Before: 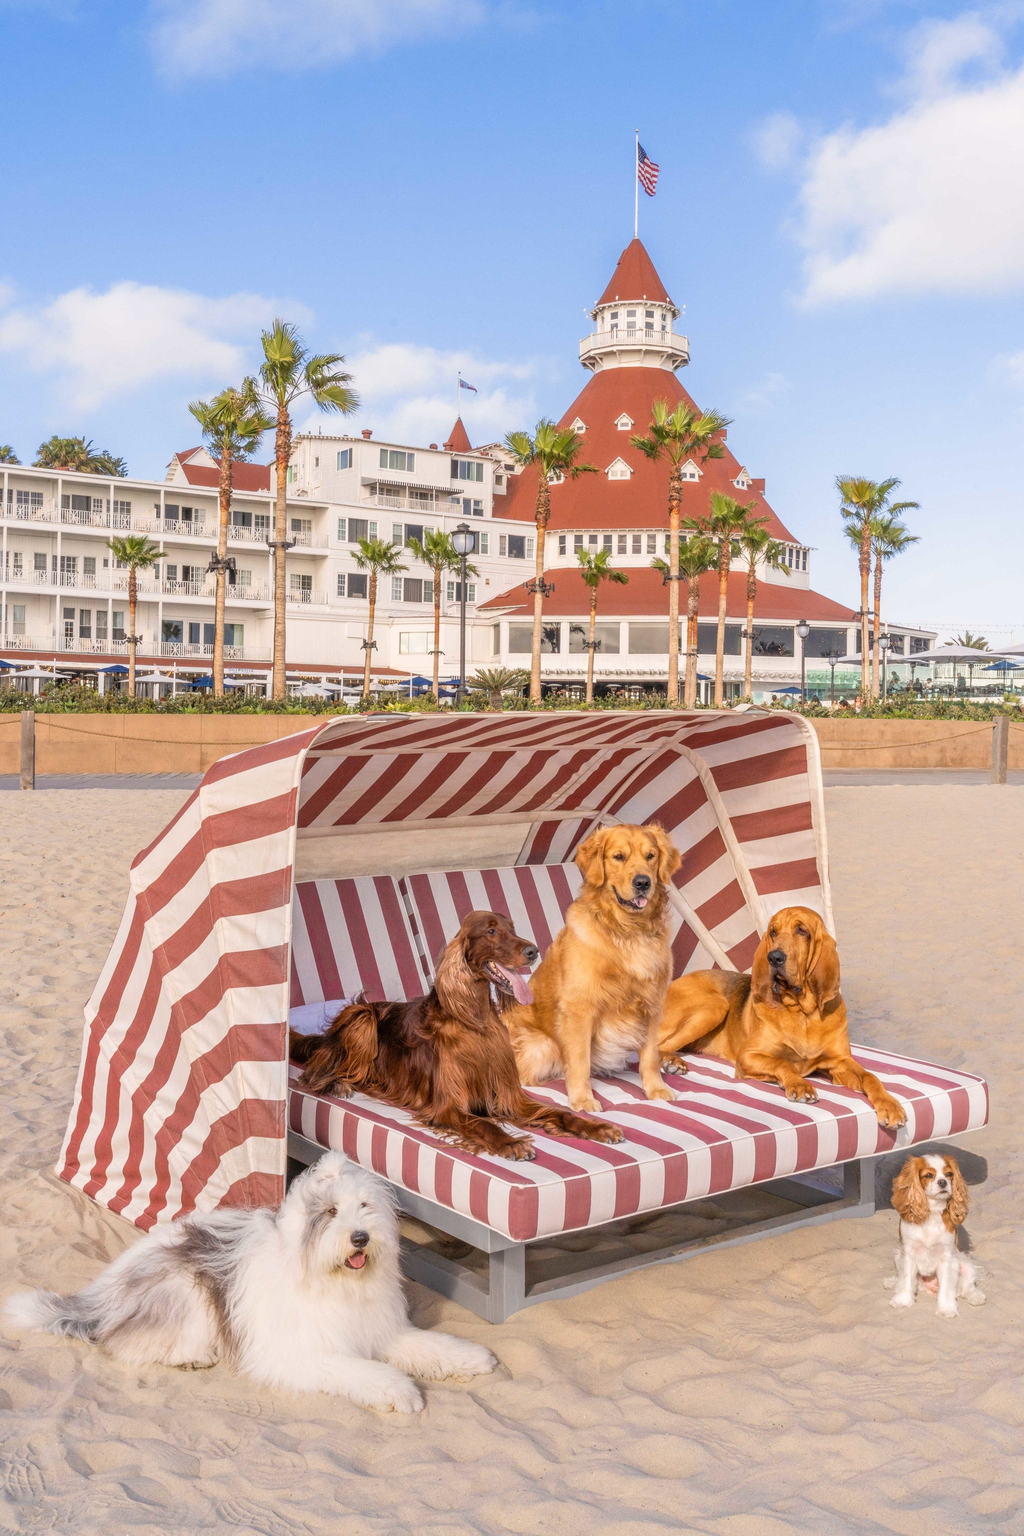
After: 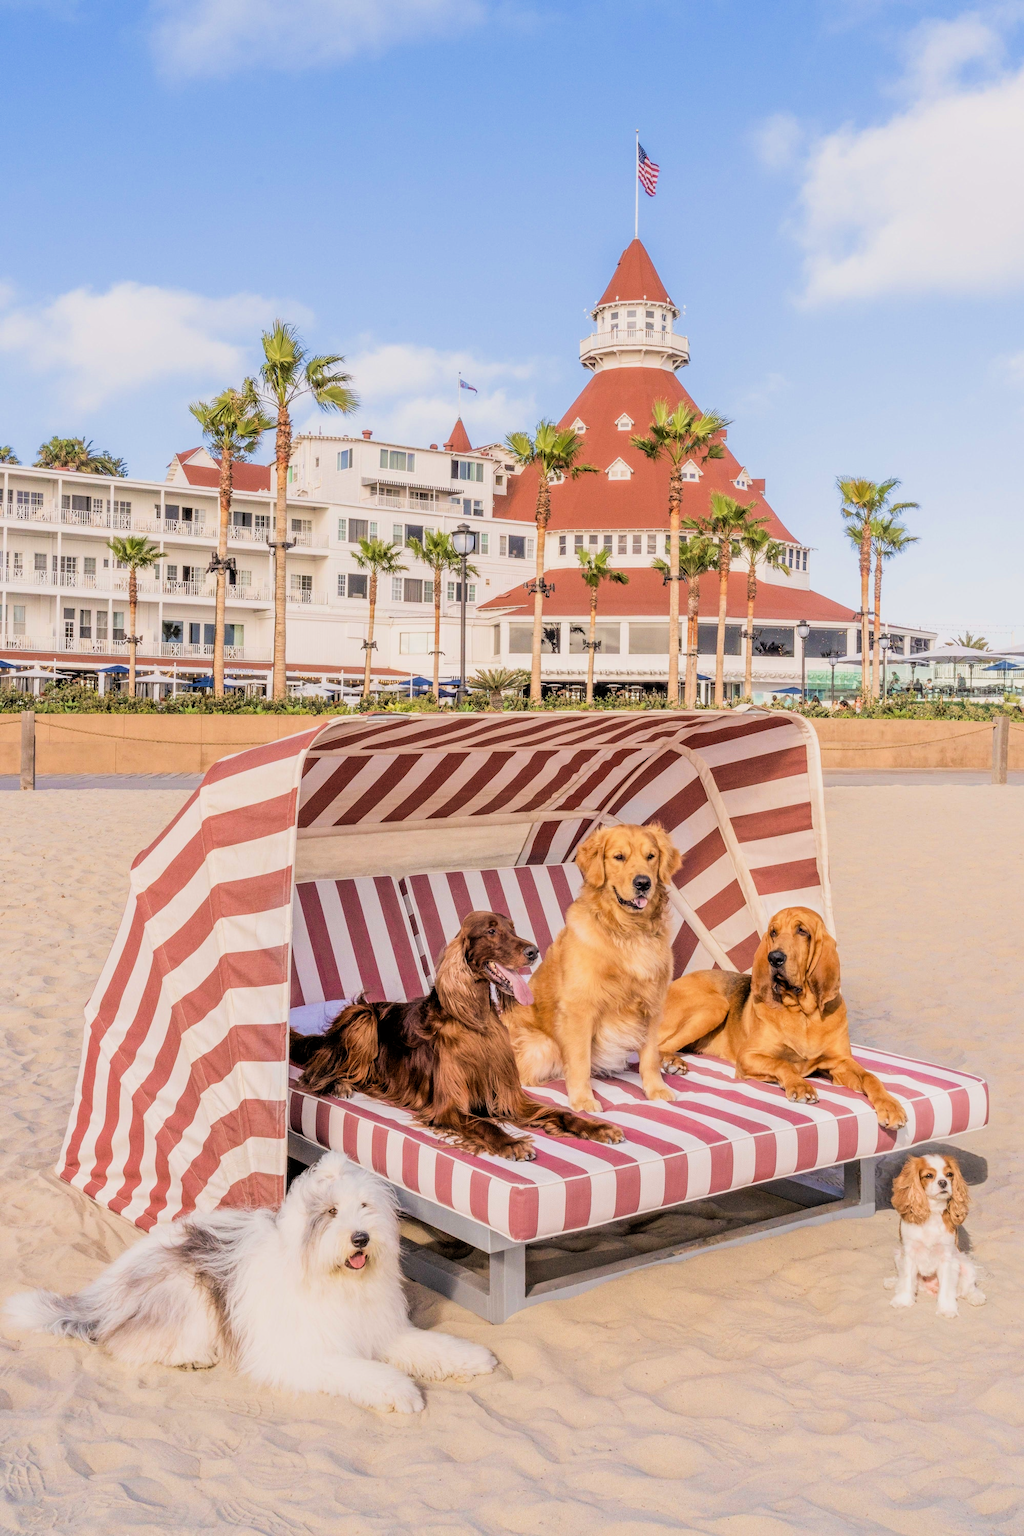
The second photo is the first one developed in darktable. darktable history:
tone equalizer: -8 EV -0.389 EV, -7 EV -0.367 EV, -6 EV -0.355 EV, -5 EV -0.187 EV, -3 EV 0.231 EV, -2 EV 0.346 EV, -1 EV 0.366 EV, +0 EV 0.402 EV, edges refinement/feathering 500, mask exposure compensation -1.24 EV, preserve details no
filmic rgb: black relative exposure -5.02 EV, white relative exposure 4 EV, threshold 2.98 EV, hardness 2.9, contrast 1.094, enable highlight reconstruction true
velvia: on, module defaults
